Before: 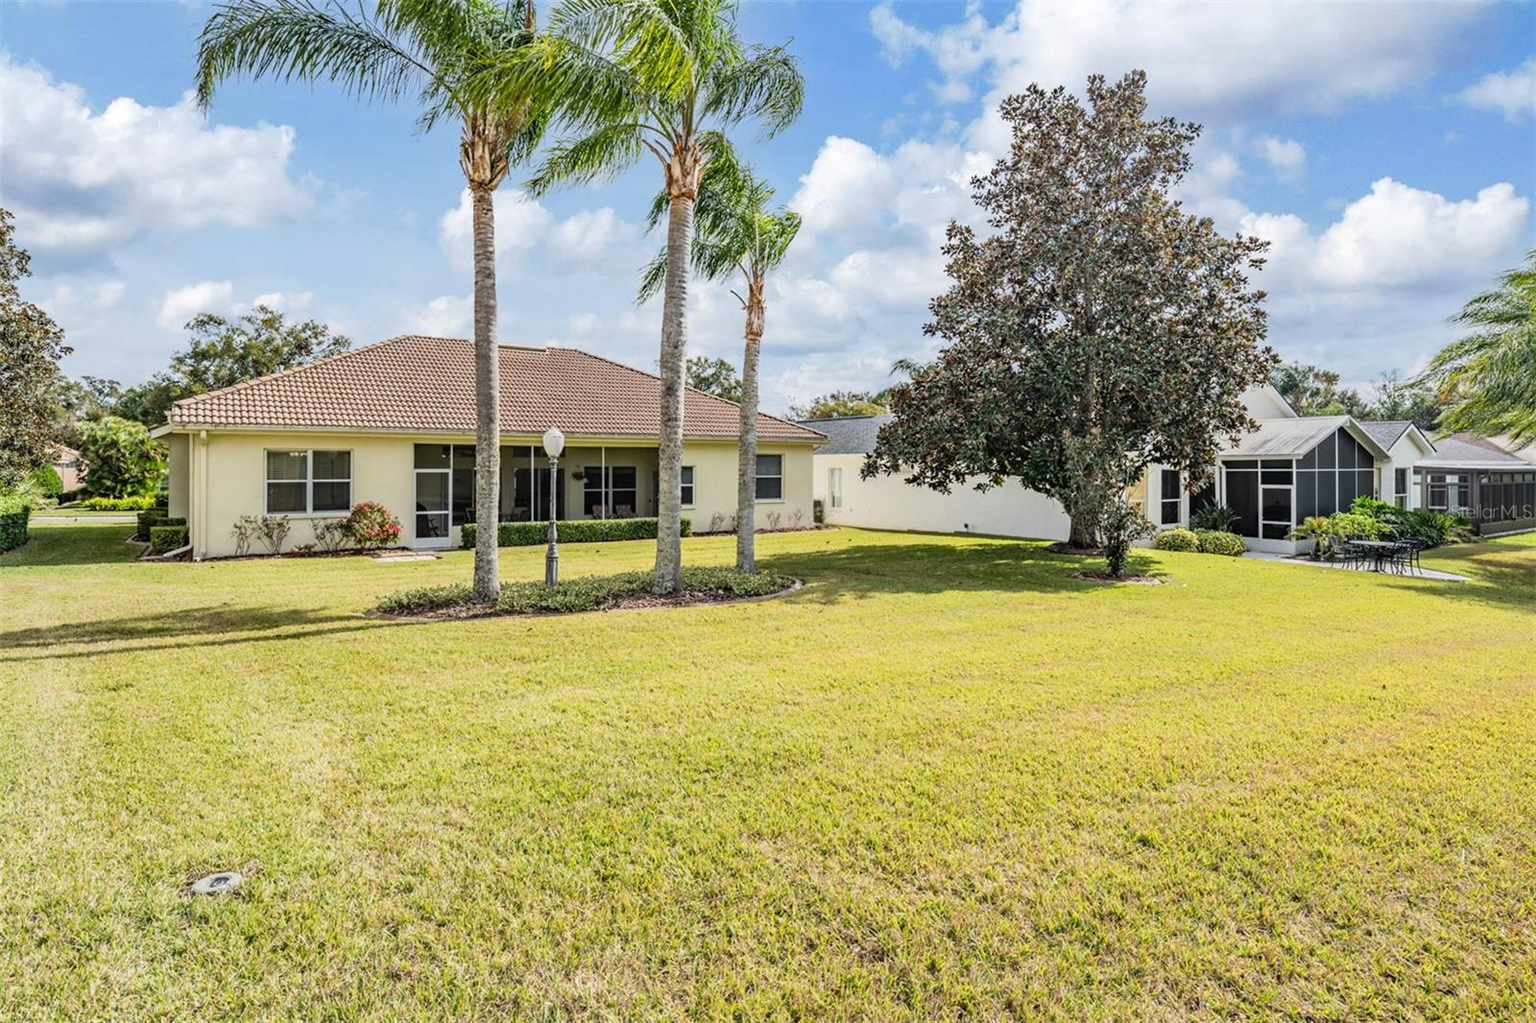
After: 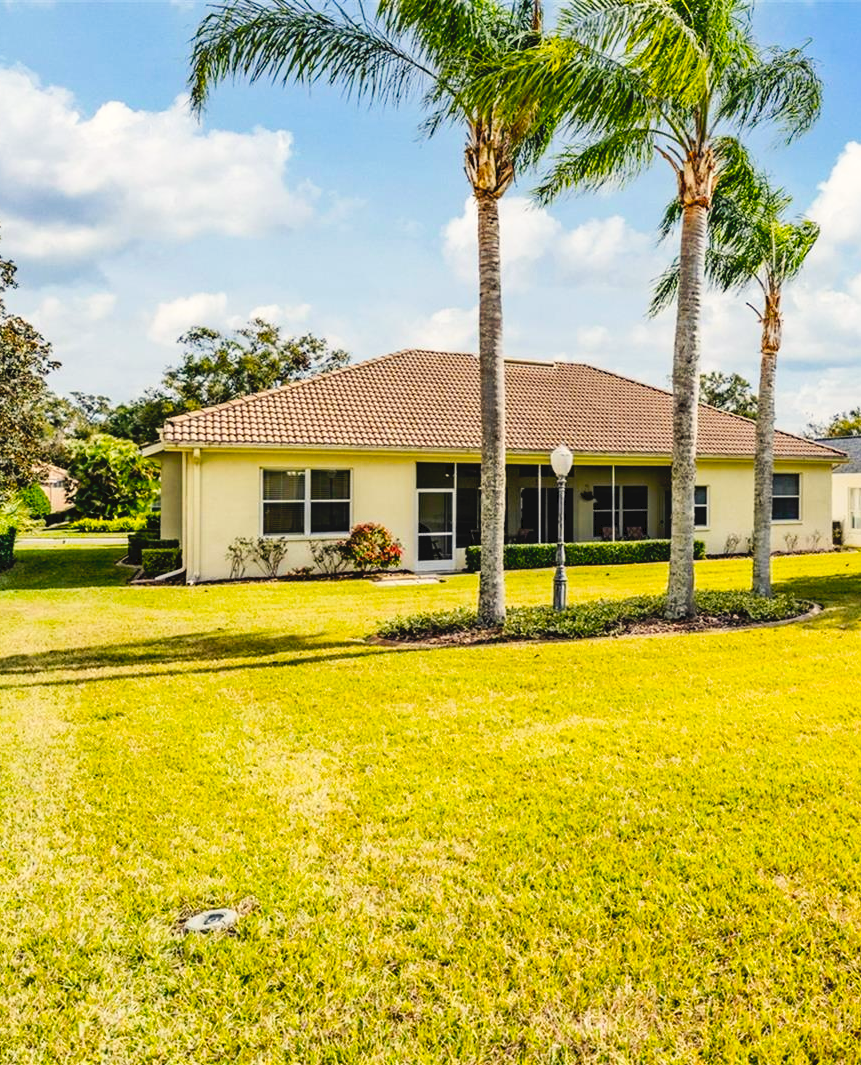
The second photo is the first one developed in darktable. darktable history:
color balance rgb: power › luminance -14.964%, highlights gain › chroma 3.022%, highlights gain › hue 78.72°, perceptual saturation grading › global saturation 29.88%, global vibrance 20%
crop: left 0.999%, right 45.156%, bottom 0.089%
tone curve: curves: ch0 [(0, 0) (0.003, 0.047) (0.011, 0.051) (0.025, 0.051) (0.044, 0.057) (0.069, 0.068) (0.1, 0.076) (0.136, 0.108) (0.177, 0.166) (0.224, 0.229) (0.277, 0.299) (0.335, 0.364) (0.399, 0.46) (0.468, 0.553) (0.543, 0.639) (0.623, 0.724) (0.709, 0.808) (0.801, 0.886) (0.898, 0.954) (1, 1)], preserve colors none
